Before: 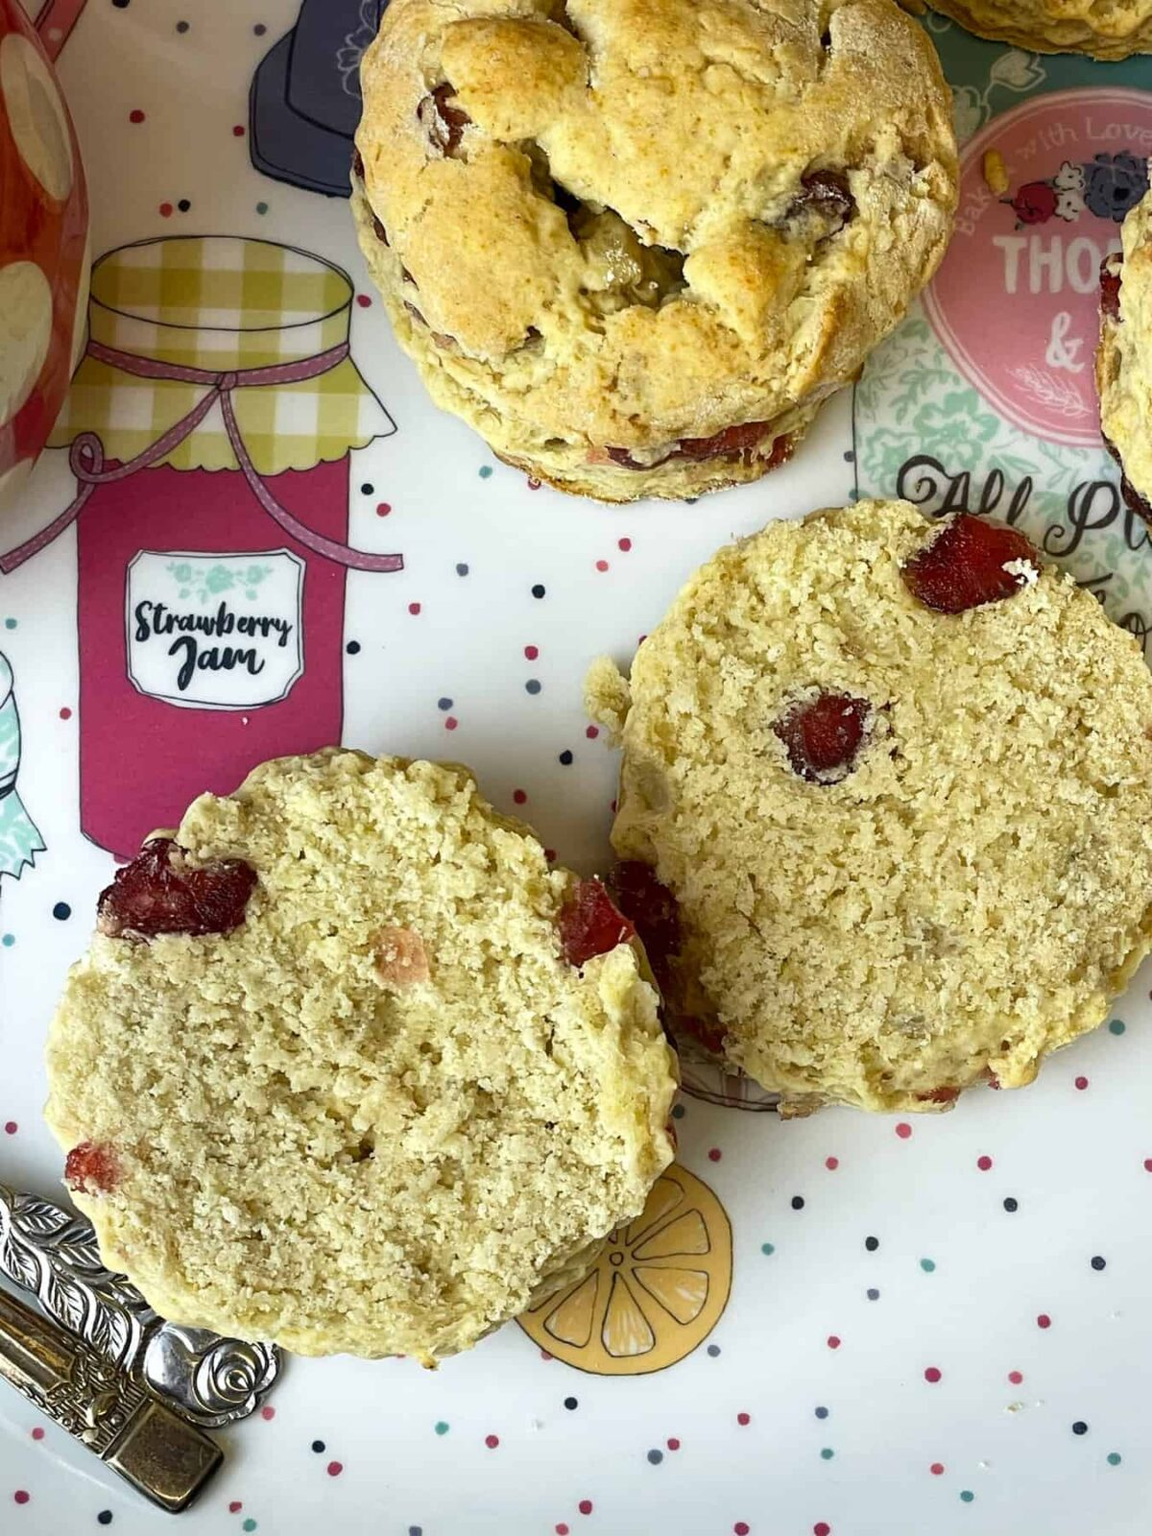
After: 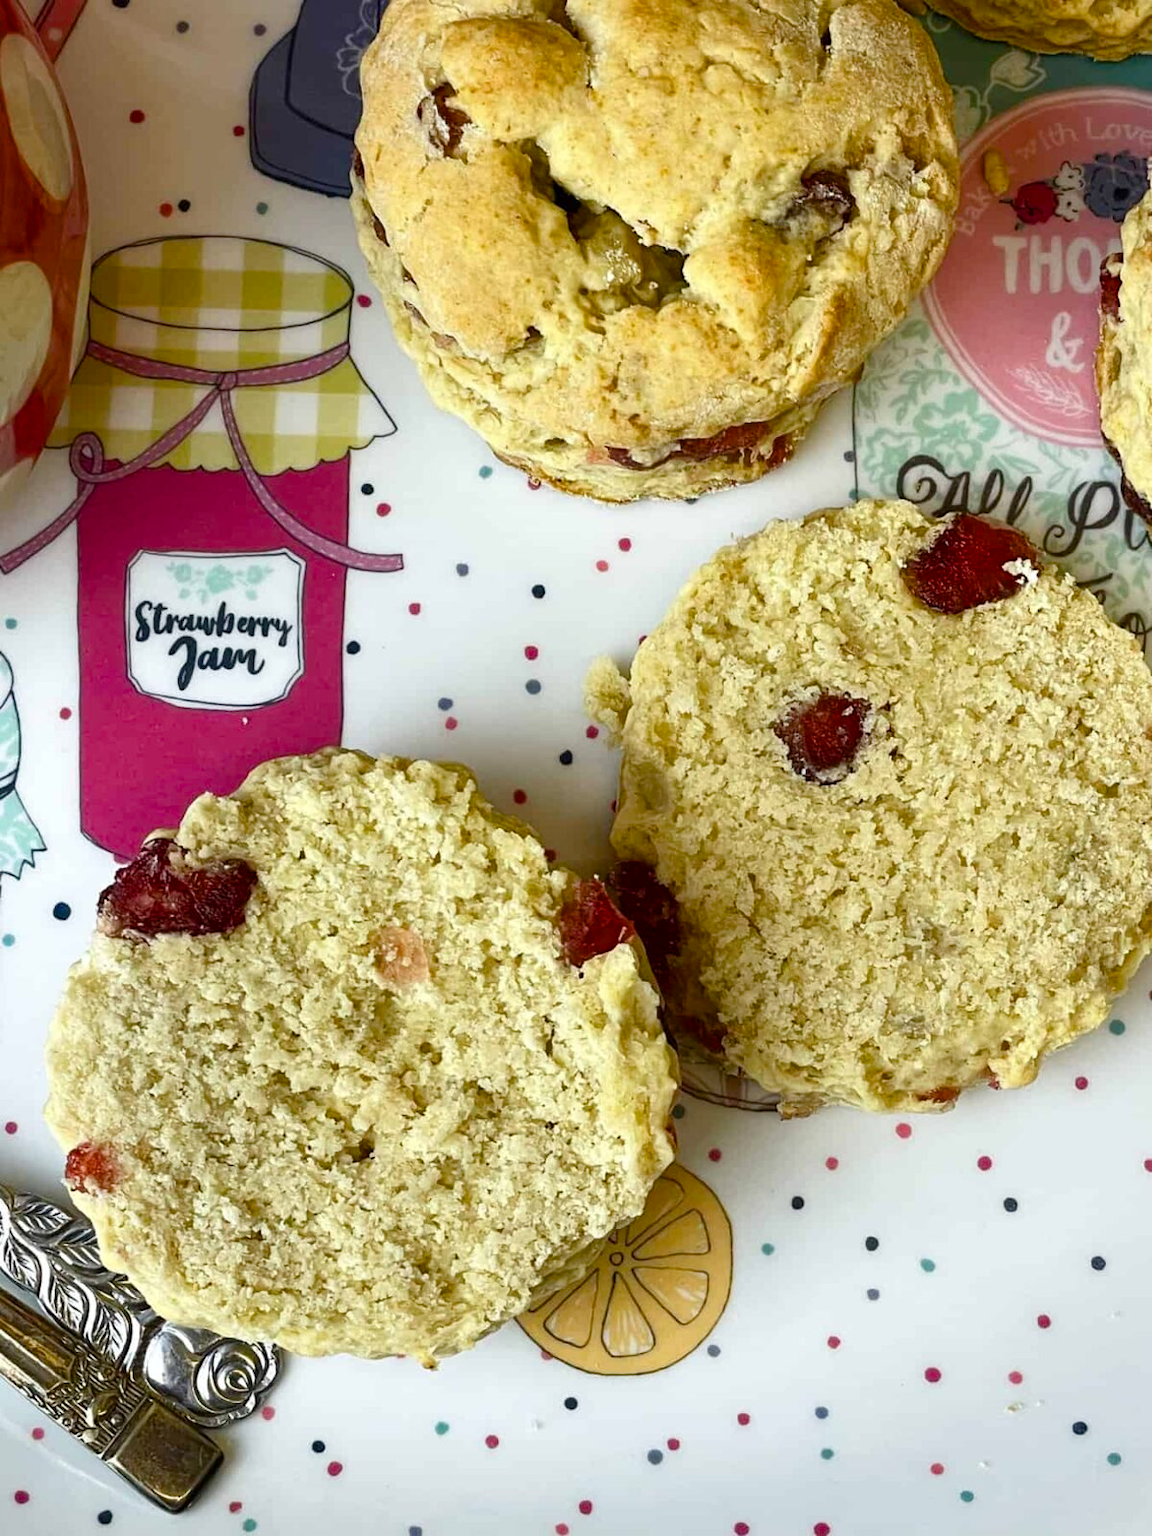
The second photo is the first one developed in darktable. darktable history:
tone equalizer: on, module defaults
color balance rgb: perceptual saturation grading › global saturation 20%, perceptual saturation grading › highlights -25%, perceptual saturation grading › shadows 25%
